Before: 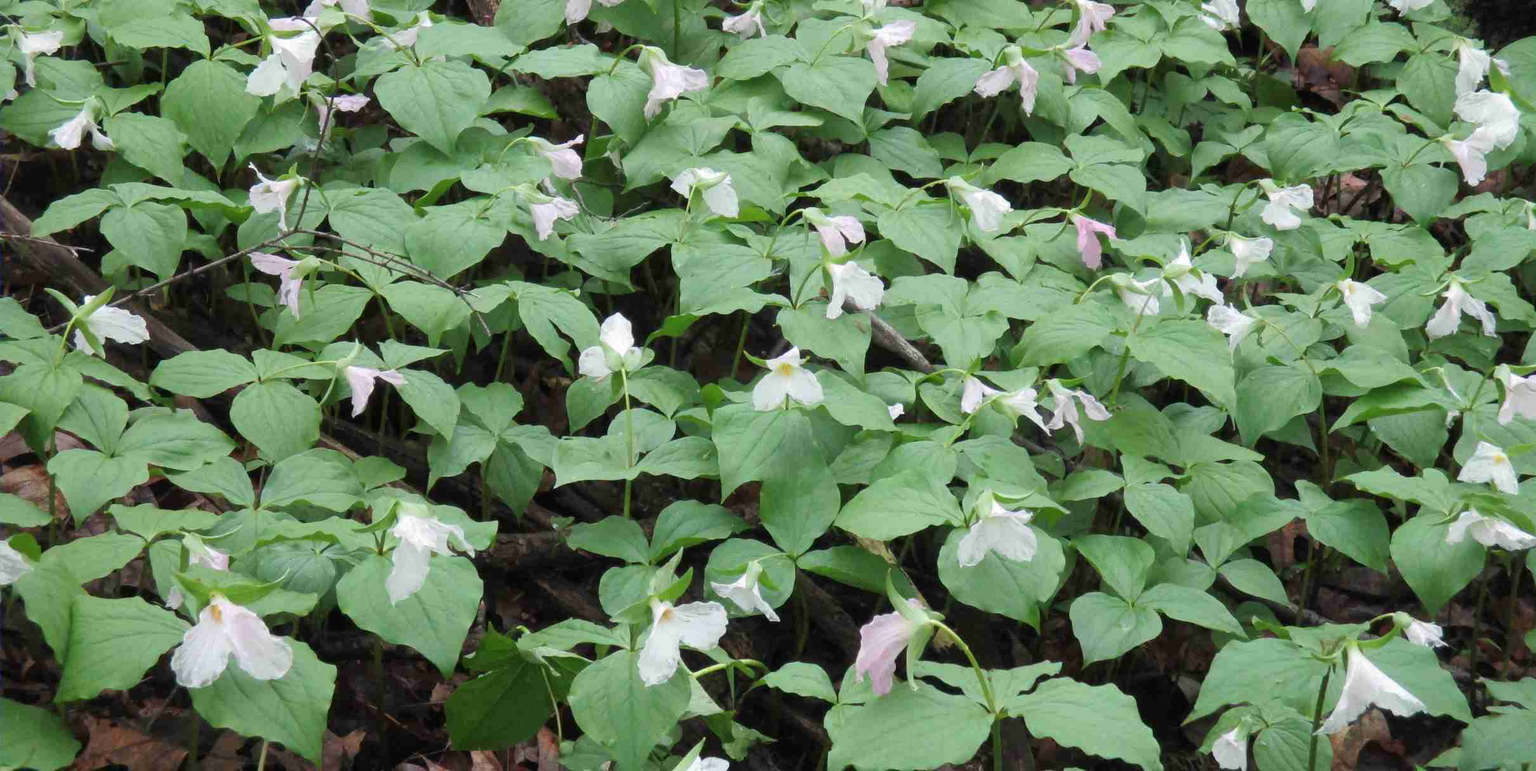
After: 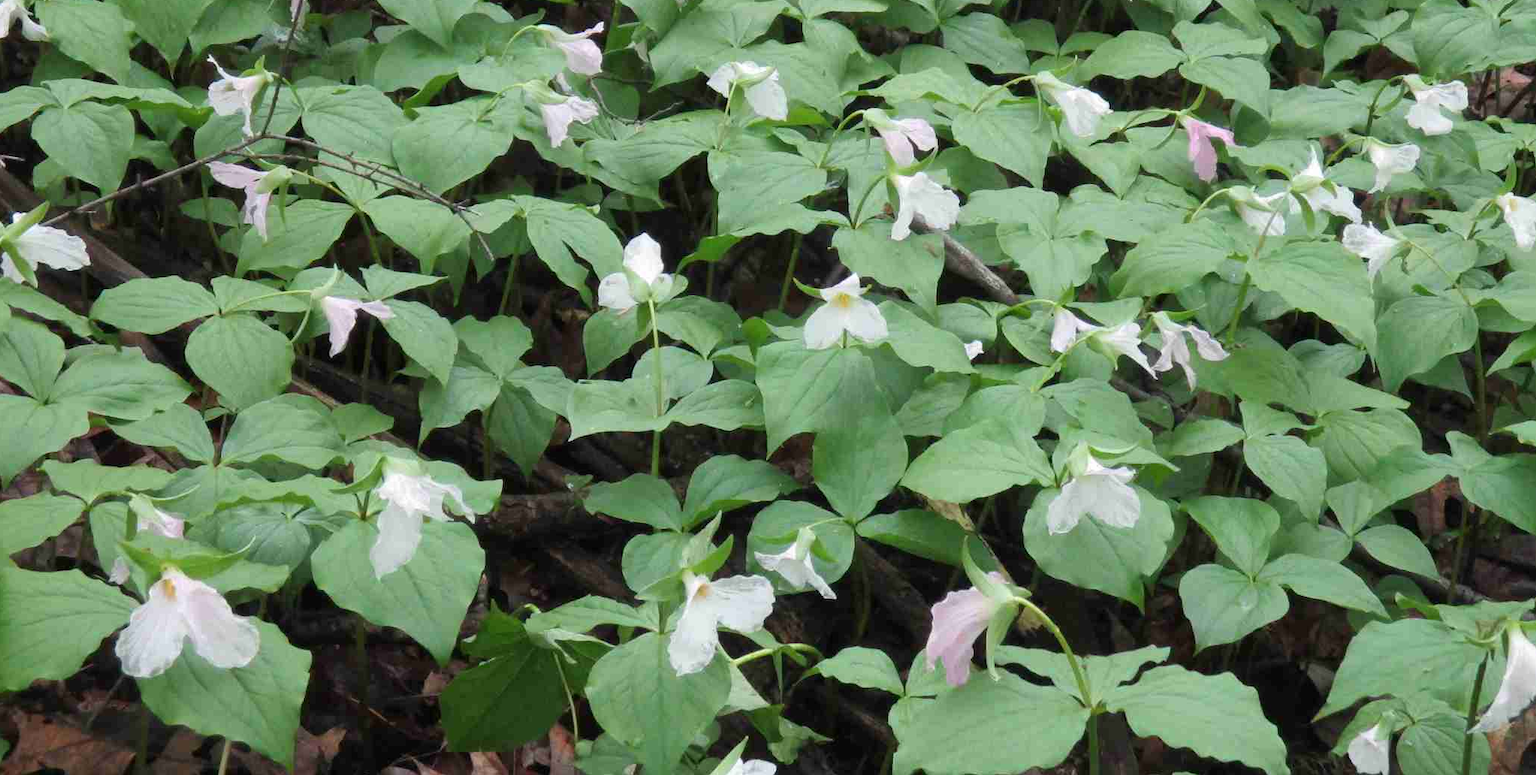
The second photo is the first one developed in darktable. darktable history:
crop and rotate: left 4.793%, top 15.102%, right 10.7%
